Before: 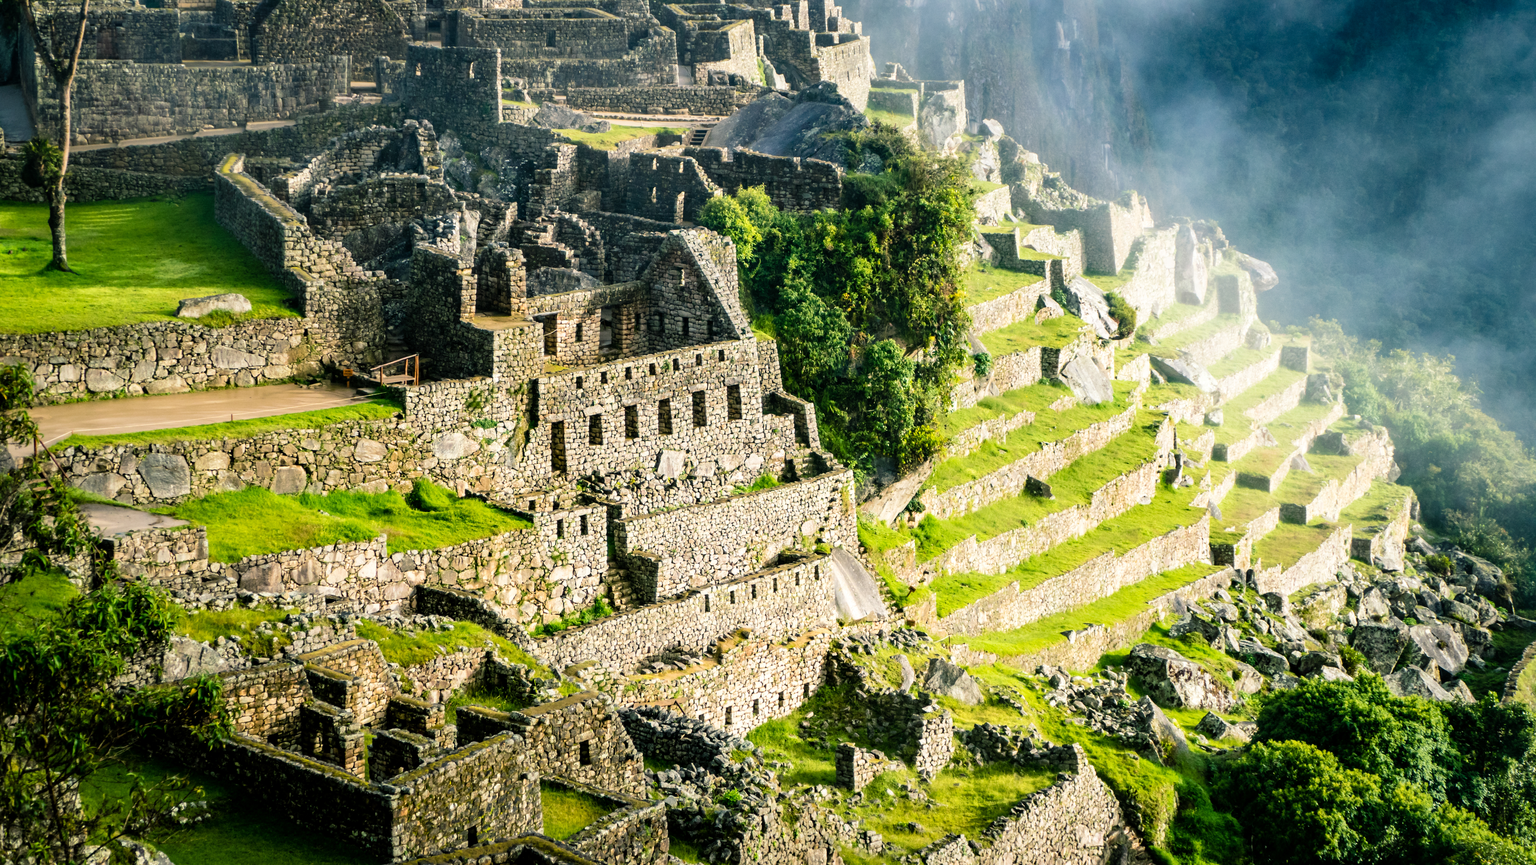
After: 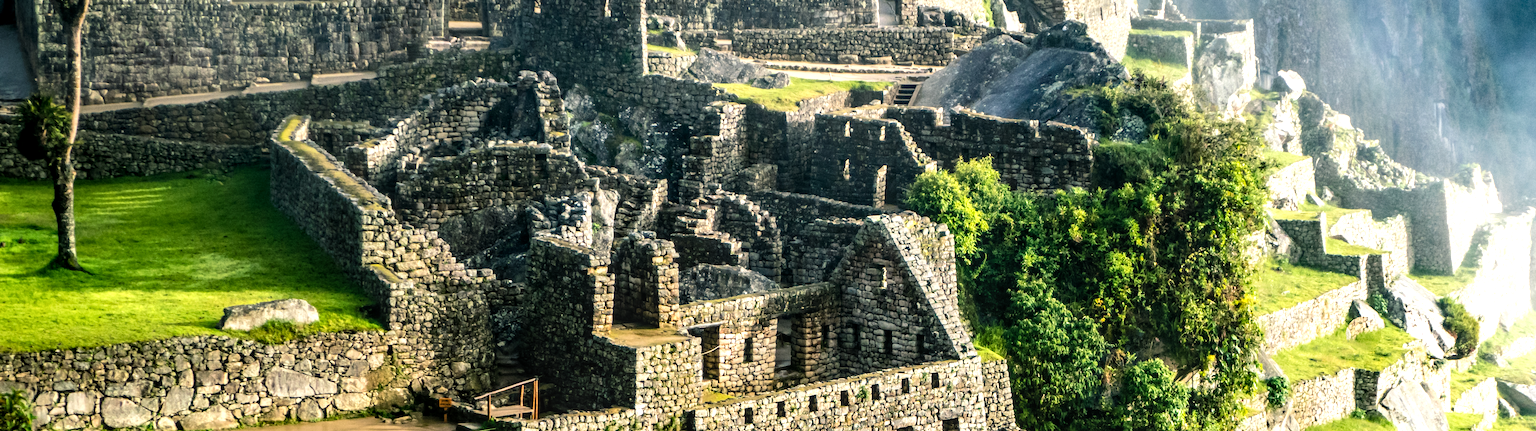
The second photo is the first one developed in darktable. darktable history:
crop: left 0.579%, top 7.627%, right 23.167%, bottom 54.275%
local contrast: on, module defaults
tone equalizer: -8 EV -0.417 EV, -7 EV -0.389 EV, -6 EV -0.333 EV, -5 EV -0.222 EV, -3 EV 0.222 EV, -2 EV 0.333 EV, -1 EV 0.389 EV, +0 EV 0.417 EV, edges refinement/feathering 500, mask exposure compensation -1.57 EV, preserve details no
white balance: emerald 1
